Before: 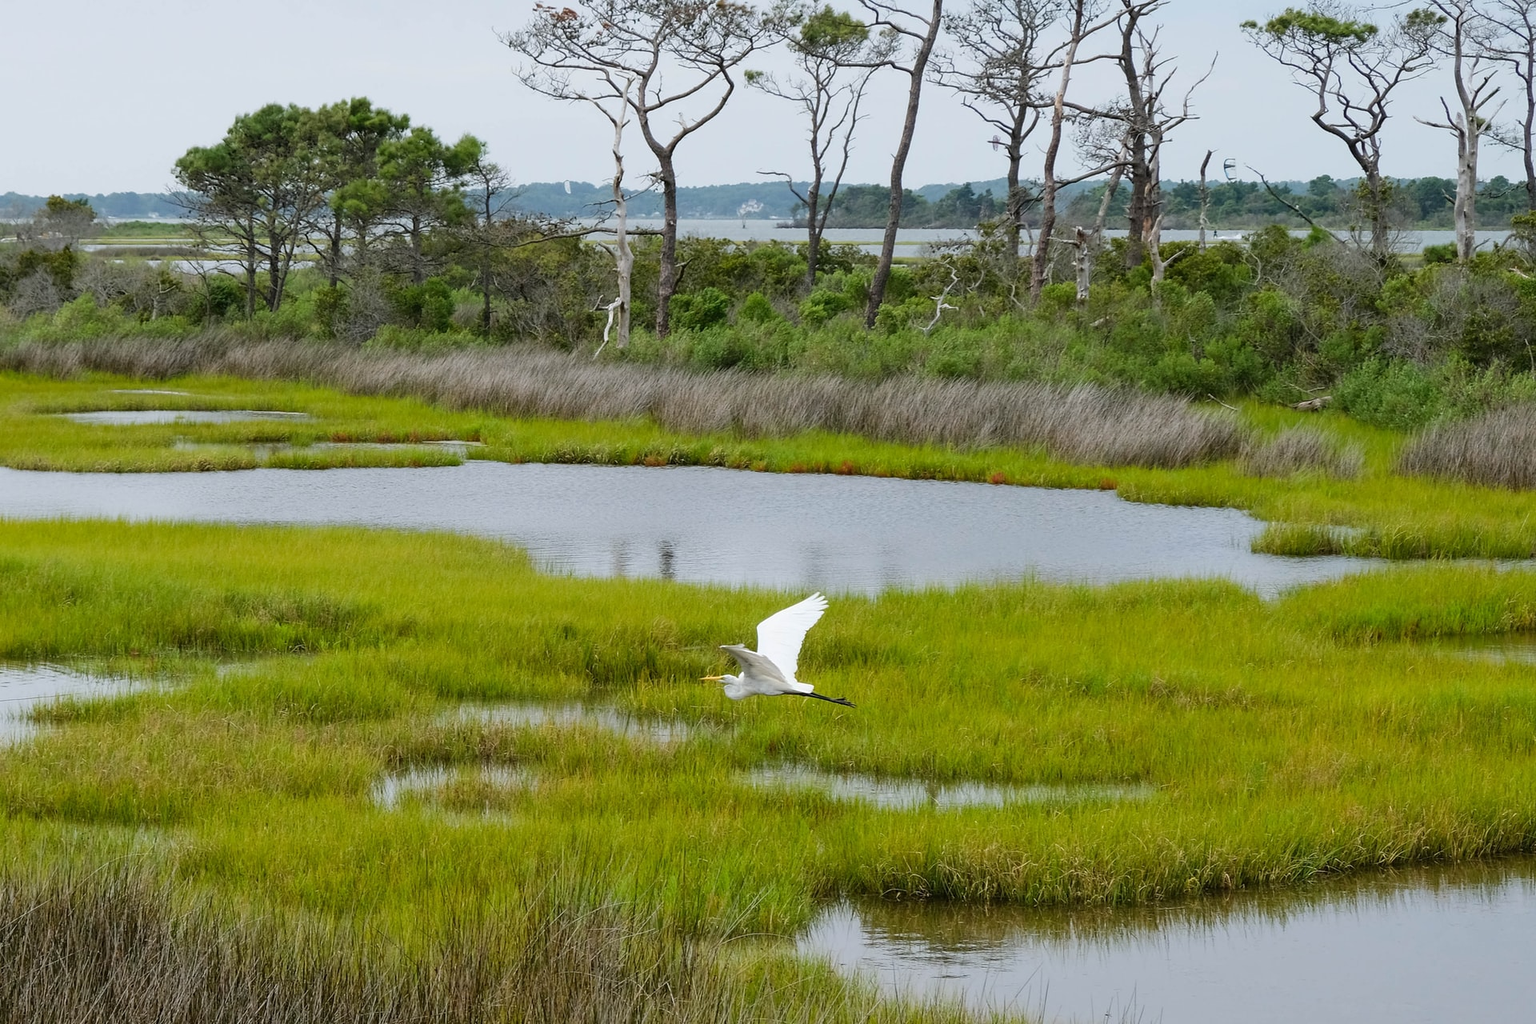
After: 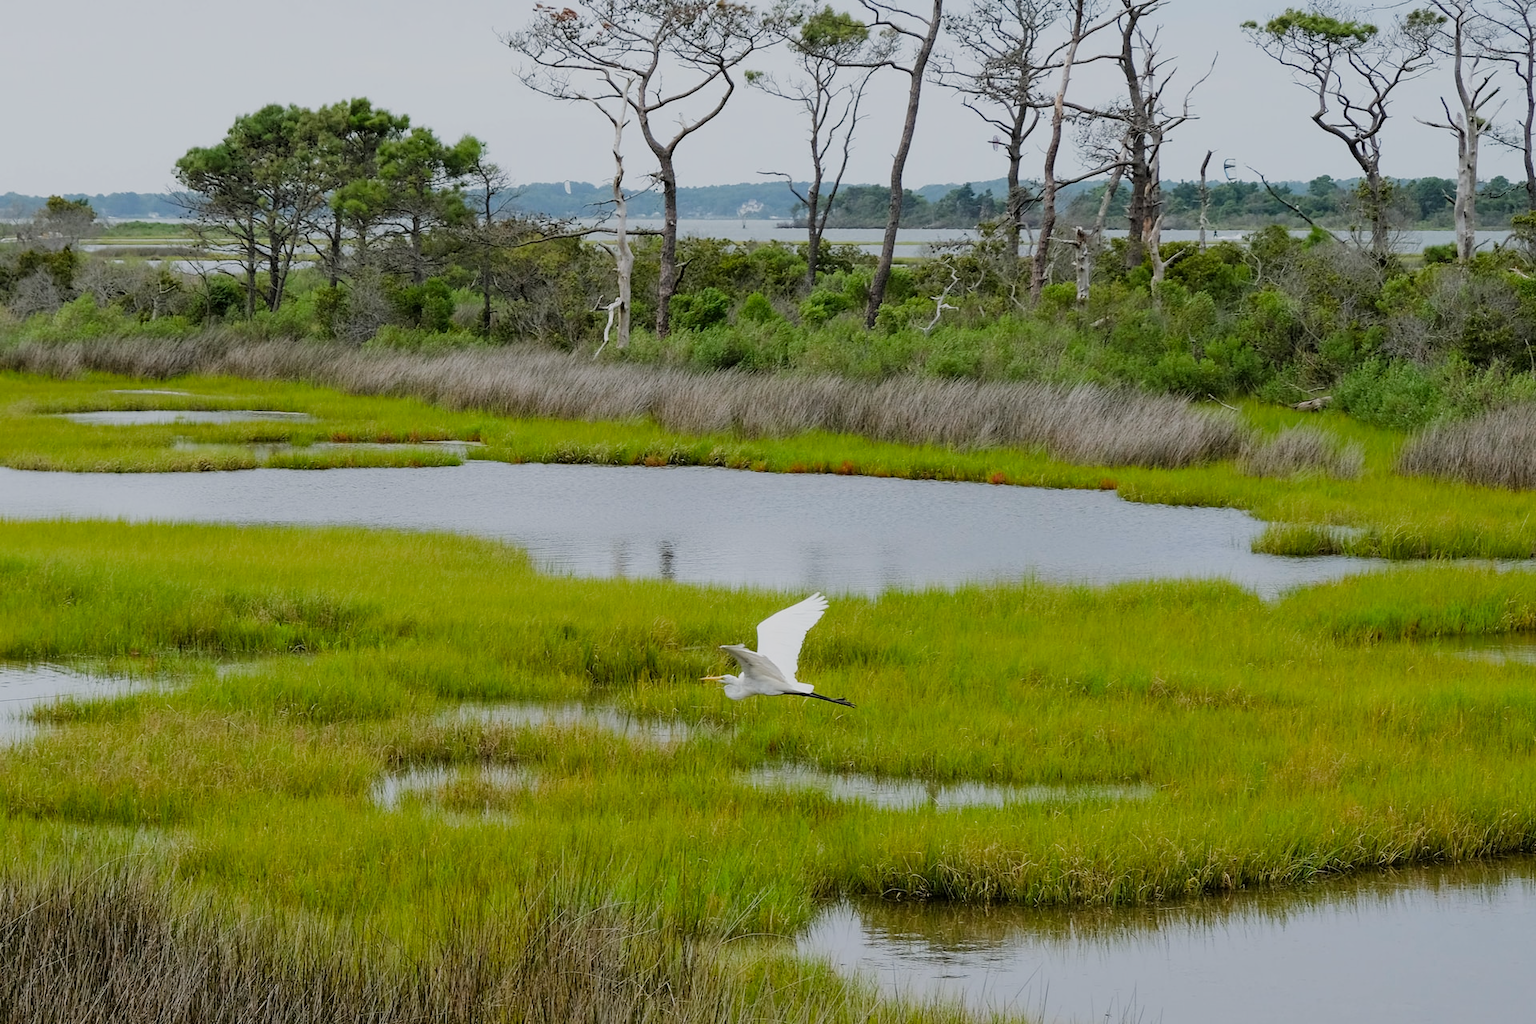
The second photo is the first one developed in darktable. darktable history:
filmic rgb: middle gray luminance 18.42%, black relative exposure -11.25 EV, white relative exposure 3.75 EV, threshold 6 EV, target black luminance 0%, hardness 5.87, latitude 57.4%, contrast 0.963, shadows ↔ highlights balance 49.98%, add noise in highlights 0, preserve chrominance luminance Y, color science v3 (2019), use custom middle-gray values true, iterations of high-quality reconstruction 0, contrast in highlights soft, enable highlight reconstruction true
exposure: compensate highlight preservation false
vibrance: vibrance 60%
